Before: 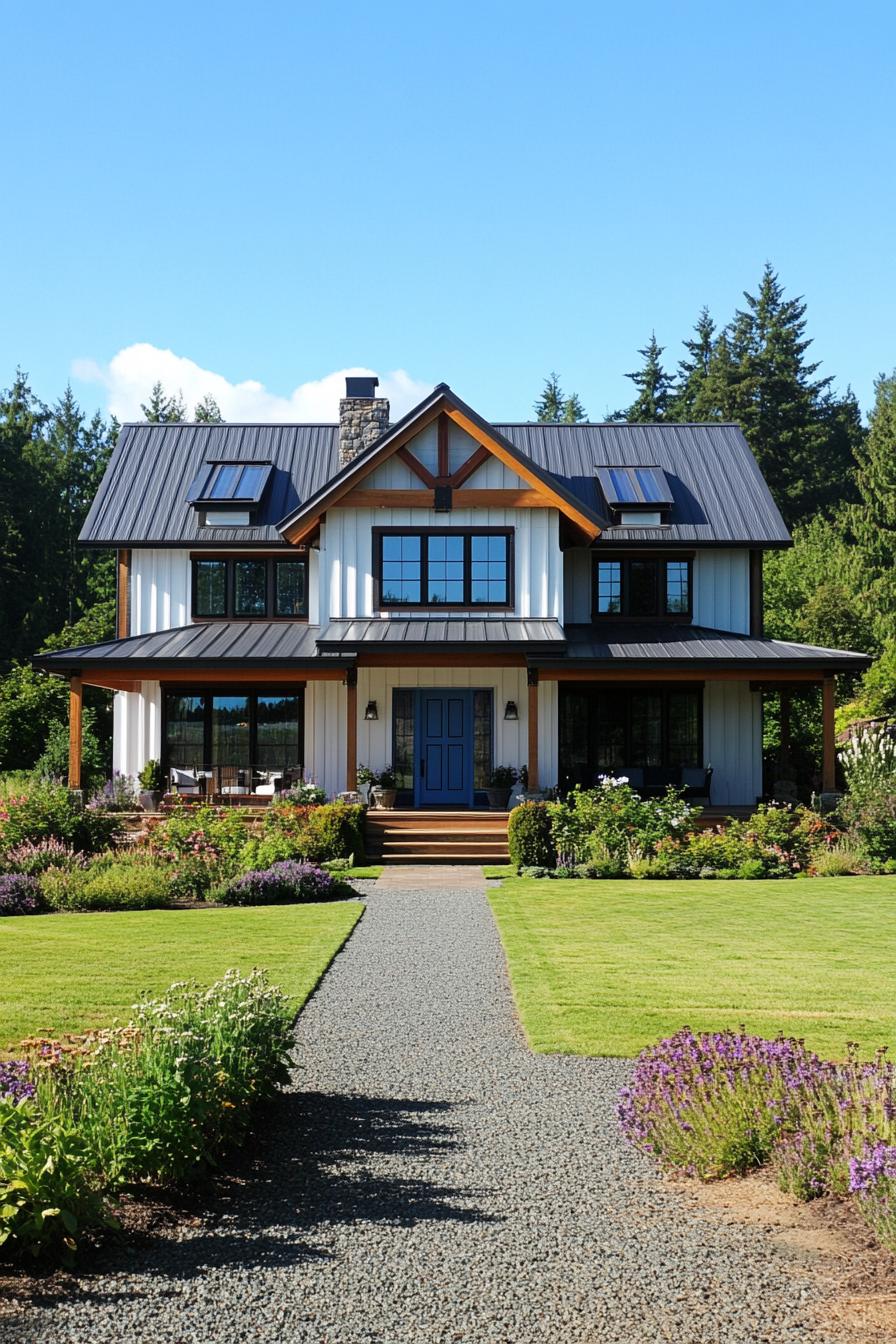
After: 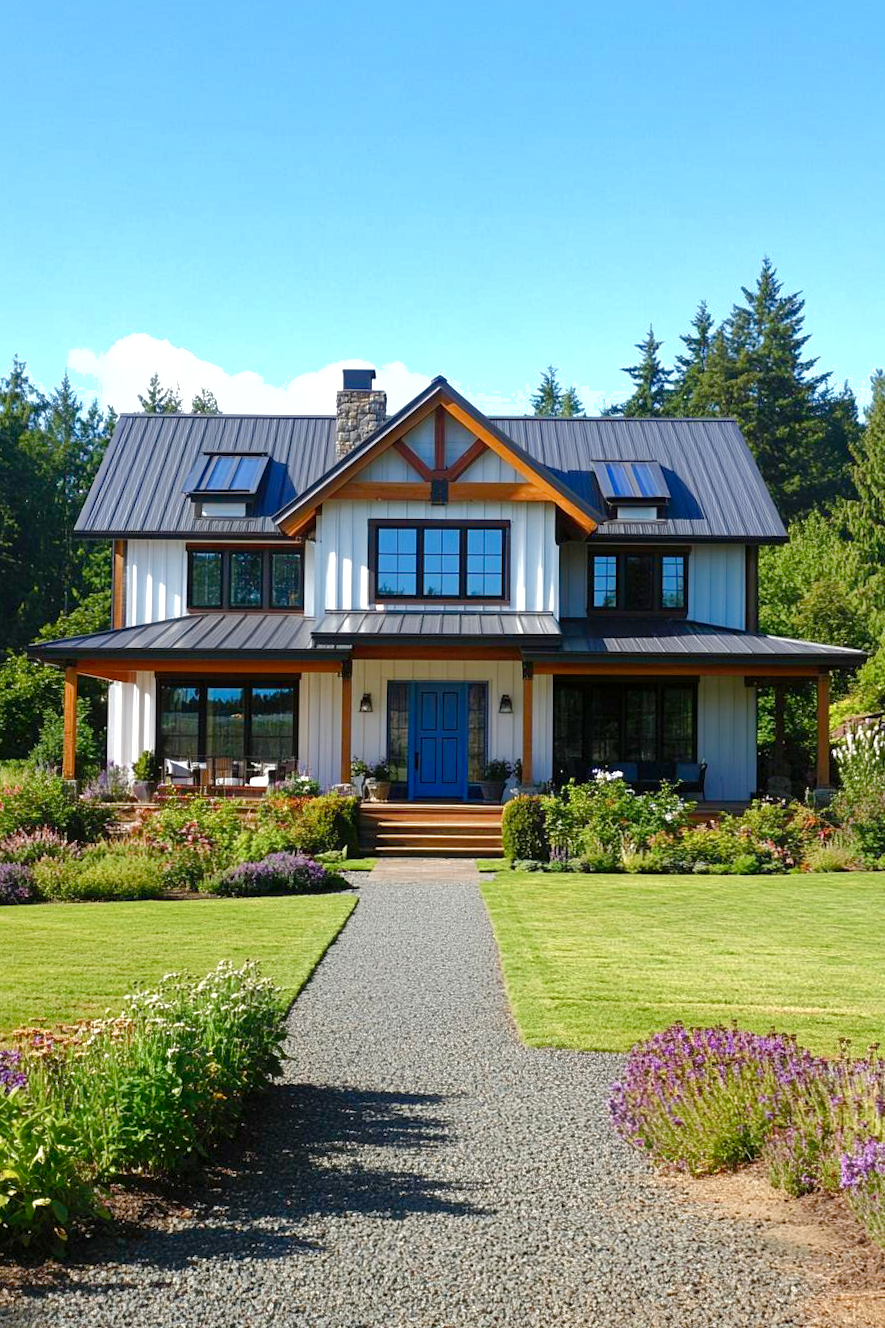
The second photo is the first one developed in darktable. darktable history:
color balance rgb: perceptual saturation grading › global saturation 25.402%, perceptual saturation grading › highlights -50.387%, perceptual saturation grading › shadows 30.588%, perceptual brilliance grading › global brilliance 10.123%
crop and rotate: angle -0.449°
tone equalizer: mask exposure compensation -0.502 EV
shadows and highlights: on, module defaults
